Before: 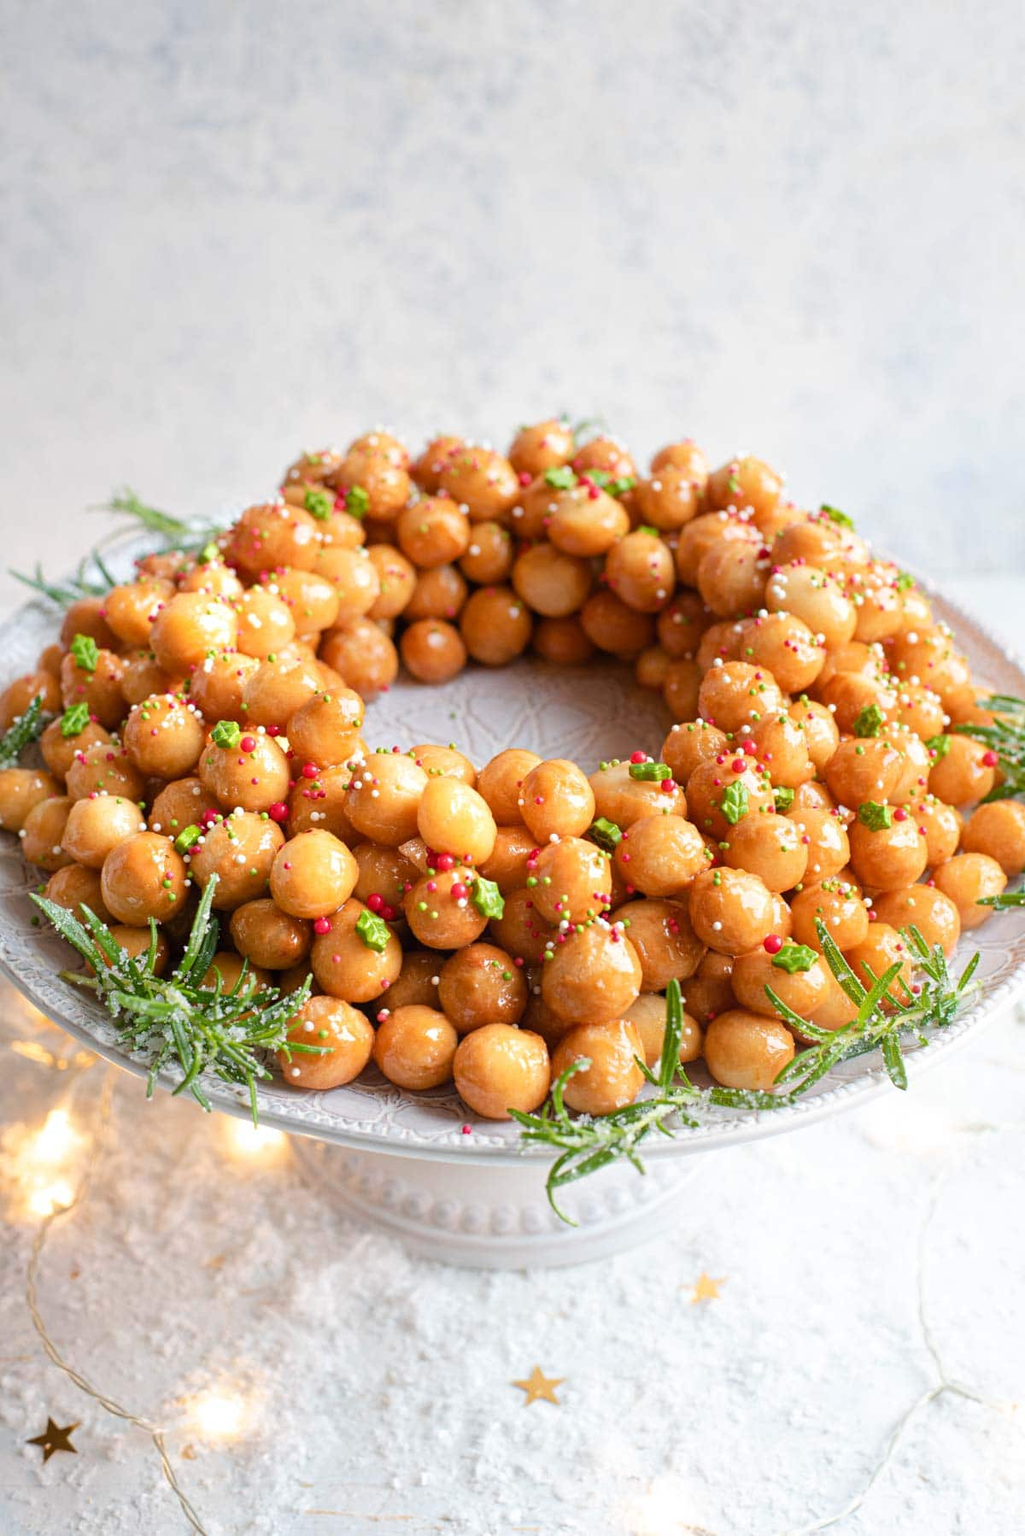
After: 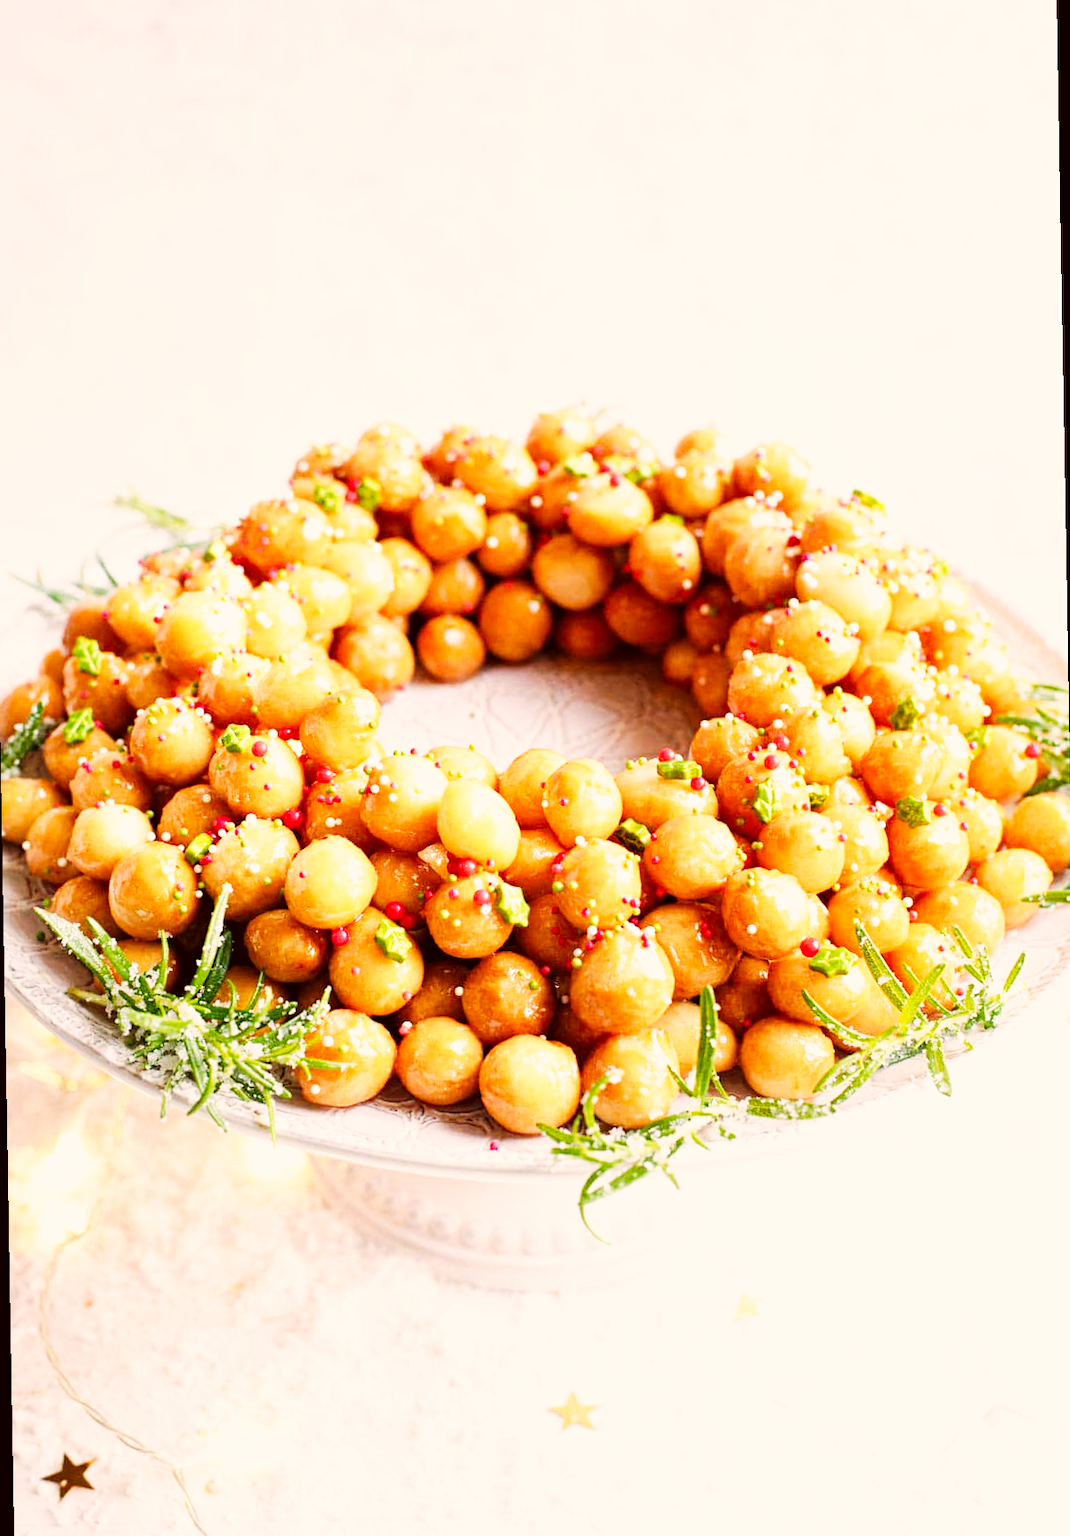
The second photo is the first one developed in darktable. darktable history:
exposure: exposure -0.157 EV, compensate highlight preservation false
rotate and perspective: rotation -1°, crop left 0.011, crop right 0.989, crop top 0.025, crop bottom 0.975
base curve: curves: ch0 [(0, 0) (0.007, 0.004) (0.027, 0.03) (0.046, 0.07) (0.207, 0.54) (0.442, 0.872) (0.673, 0.972) (1, 1)], preserve colors none
color correction: highlights a* 6.27, highlights b* 8.19, shadows a* 5.94, shadows b* 7.23, saturation 0.9
